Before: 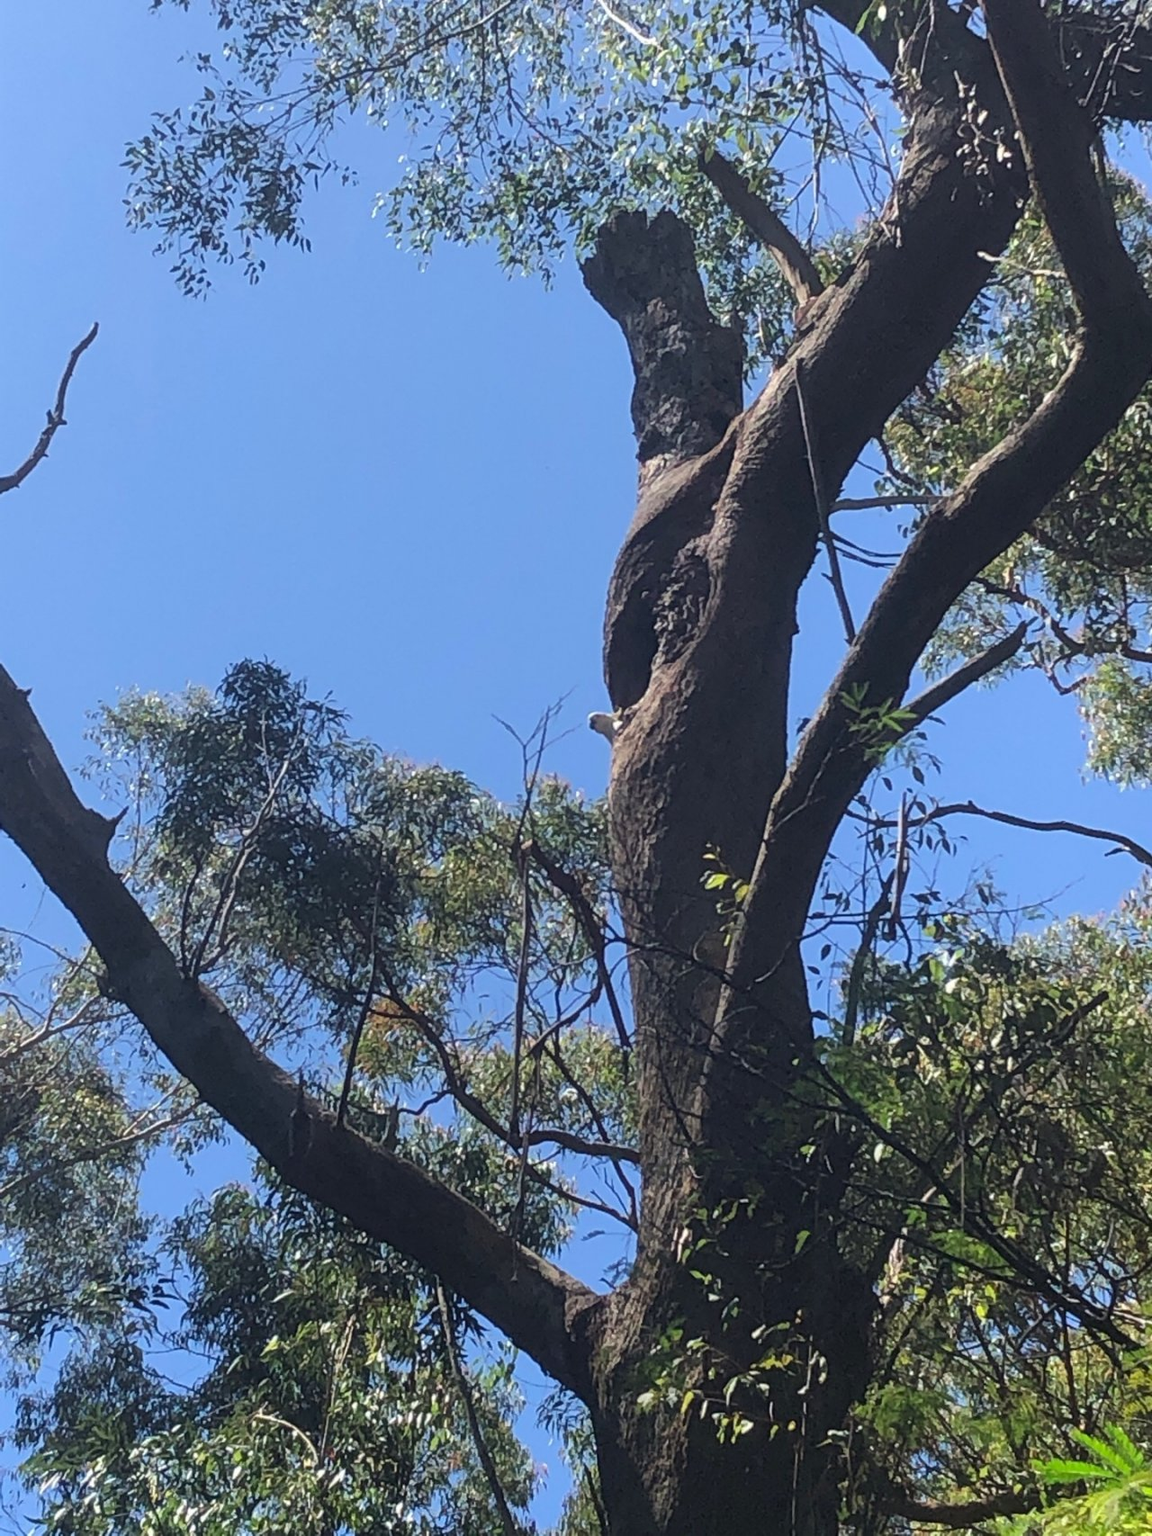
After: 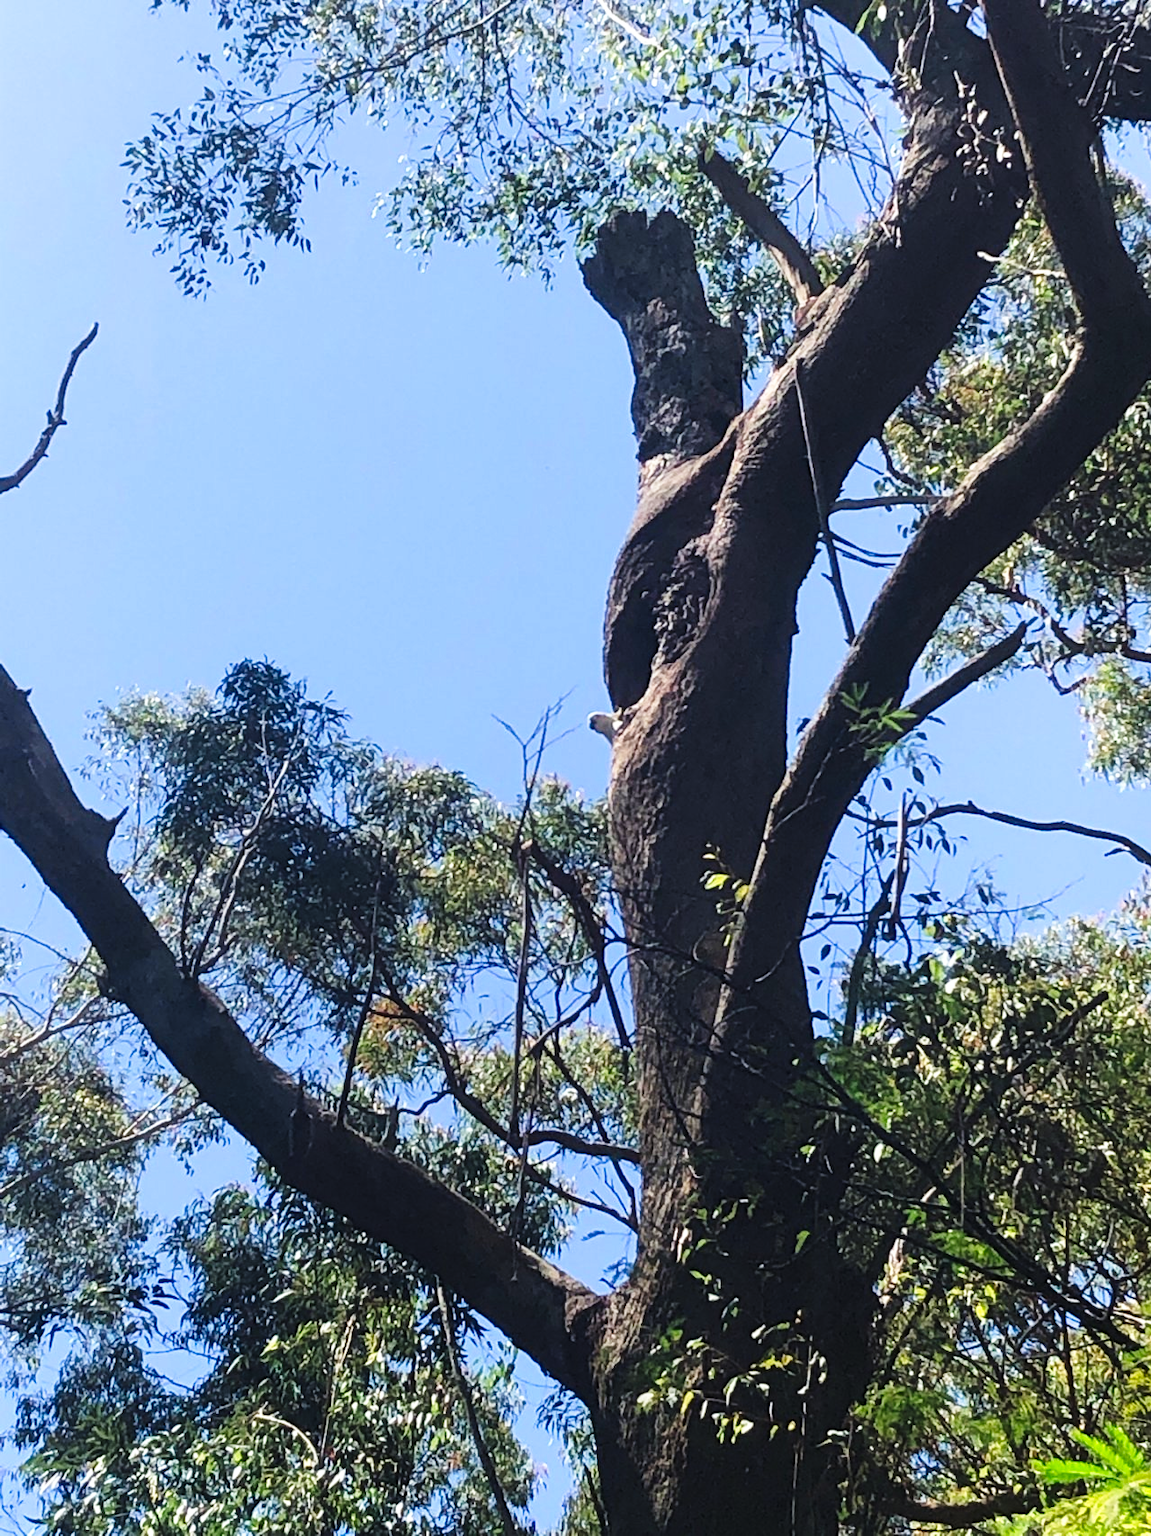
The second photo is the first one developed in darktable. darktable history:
exposure: exposure 0.2 EV, compensate highlight preservation false
tone curve: curves: ch0 [(0, 0) (0.074, 0.04) (0.157, 0.1) (0.472, 0.515) (0.635, 0.731) (0.768, 0.878) (0.899, 0.969) (1, 1)]; ch1 [(0, 0) (0.08, 0.08) (0.3, 0.3) (0.5, 0.5) (0.539, 0.558) (0.586, 0.658) (0.69, 0.787) (0.92, 0.92) (1, 1)]; ch2 [(0, 0) (0.08, 0.08) (0.3, 0.3) (0.5, 0.5) (0.543, 0.597) (0.597, 0.679) (0.92, 0.92) (1, 1)], preserve colors none
